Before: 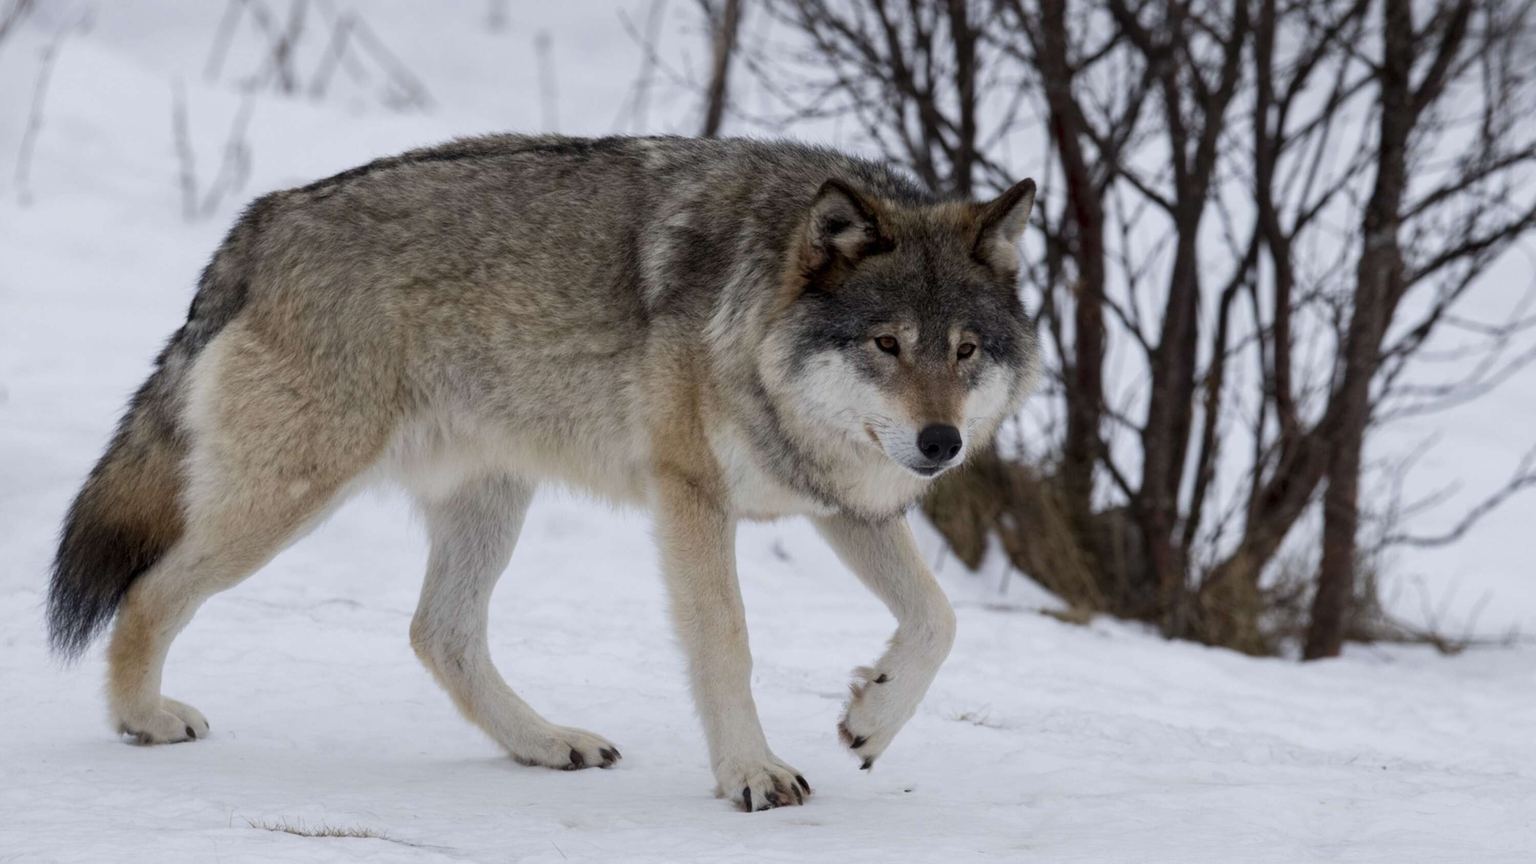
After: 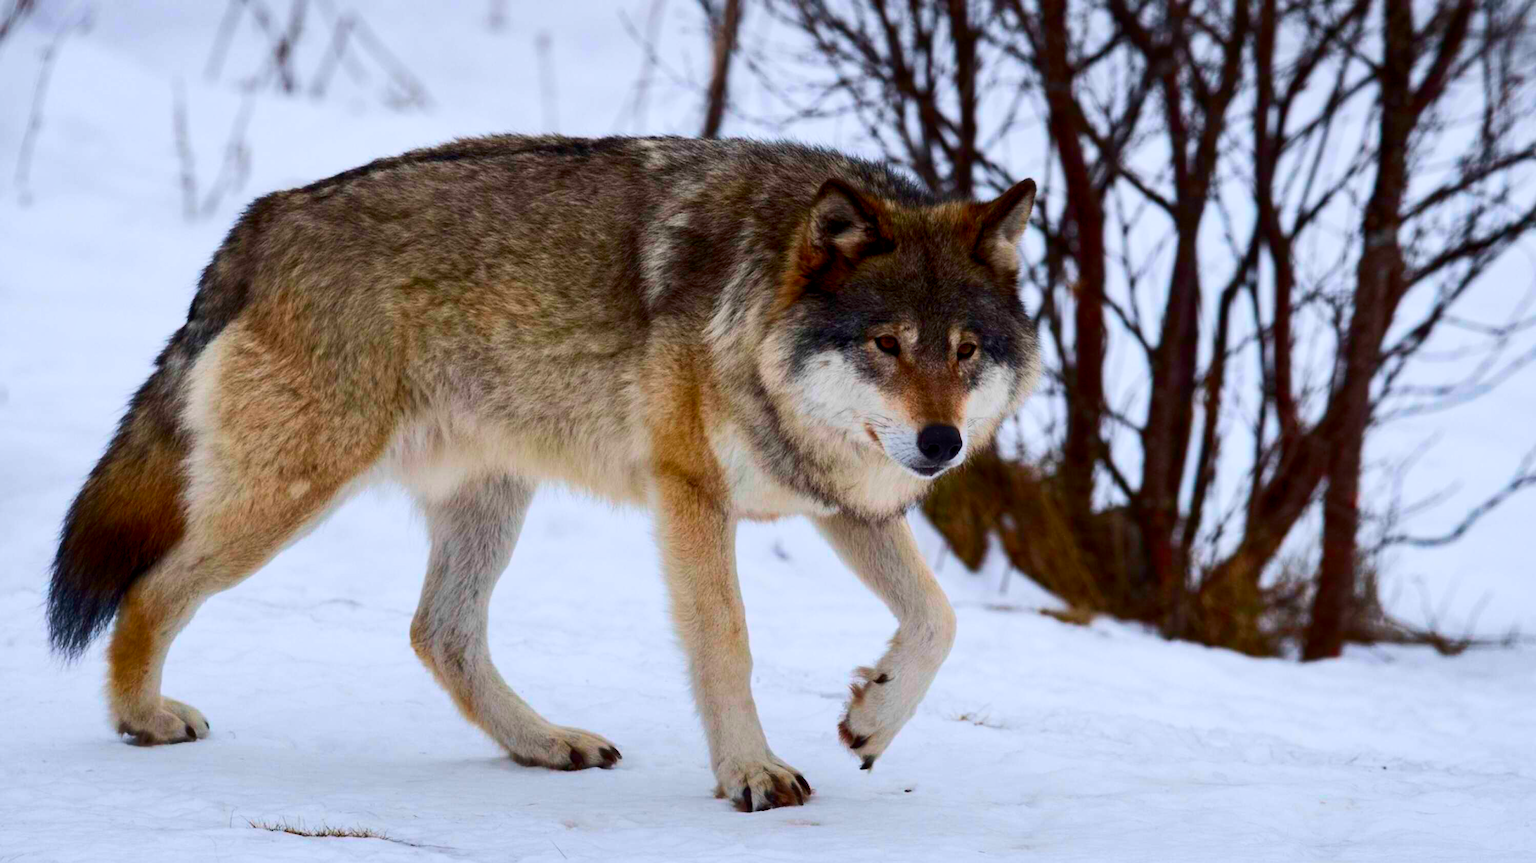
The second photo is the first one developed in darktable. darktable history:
shadows and highlights: radius 336.69, shadows 28.65, soften with gaussian
color balance rgb: power › hue 310.33°, perceptual saturation grading › global saturation 10.087%, global vibrance 20%
contrast brightness saturation: contrast 0.257, brightness 0.014, saturation 0.858
